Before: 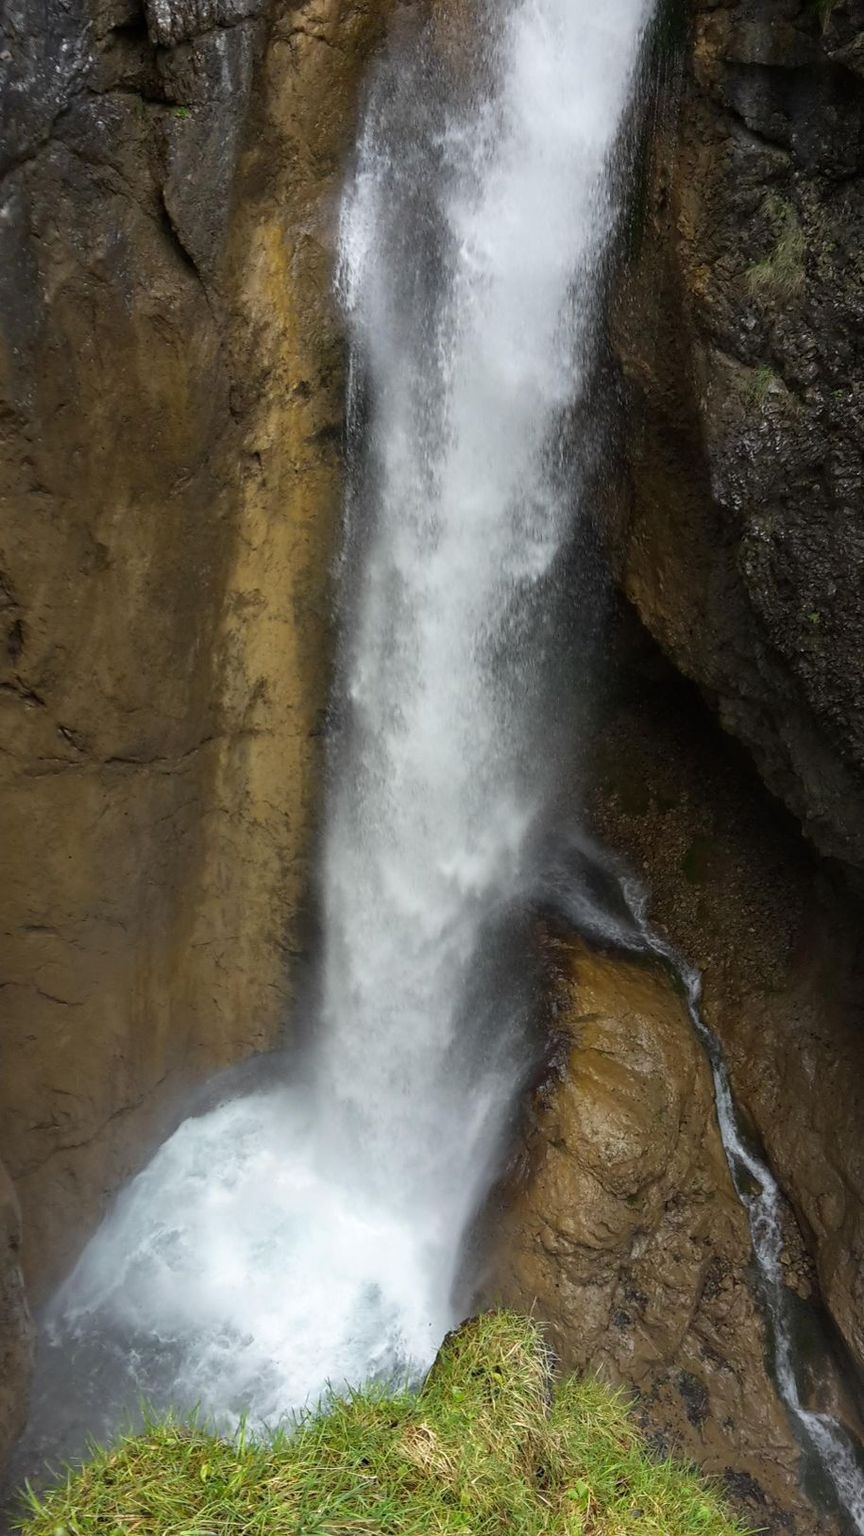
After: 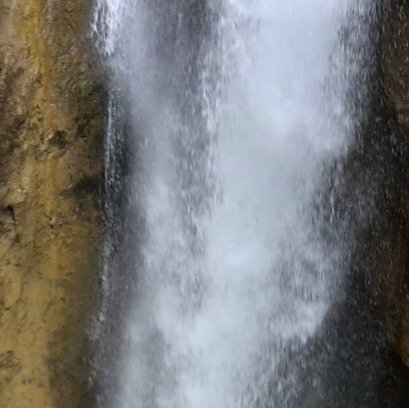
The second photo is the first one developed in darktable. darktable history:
white balance: red 0.984, blue 1.059
crop: left 28.64%, top 16.832%, right 26.637%, bottom 58.055%
